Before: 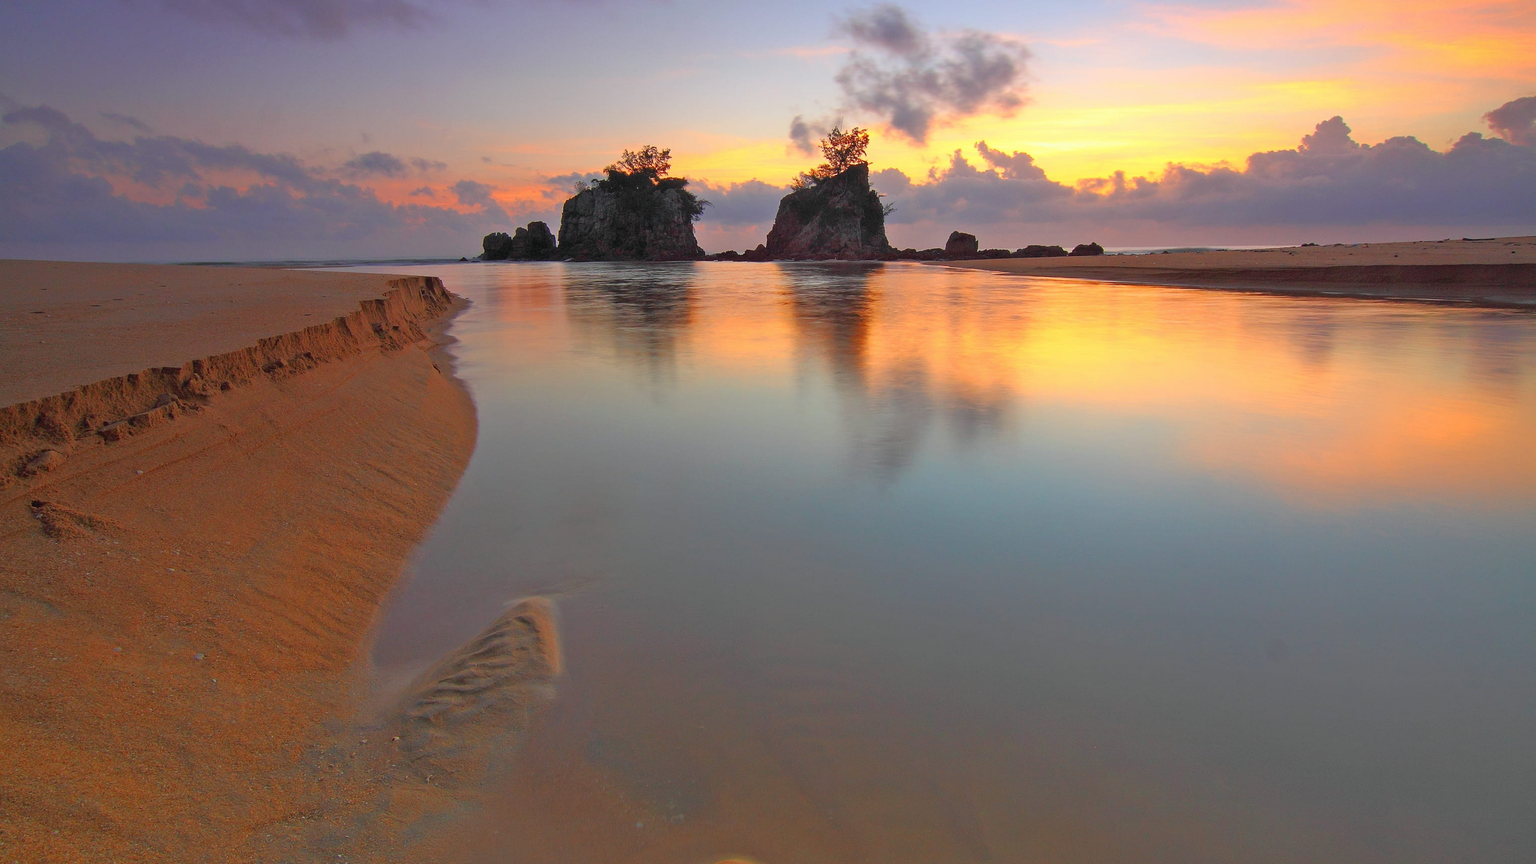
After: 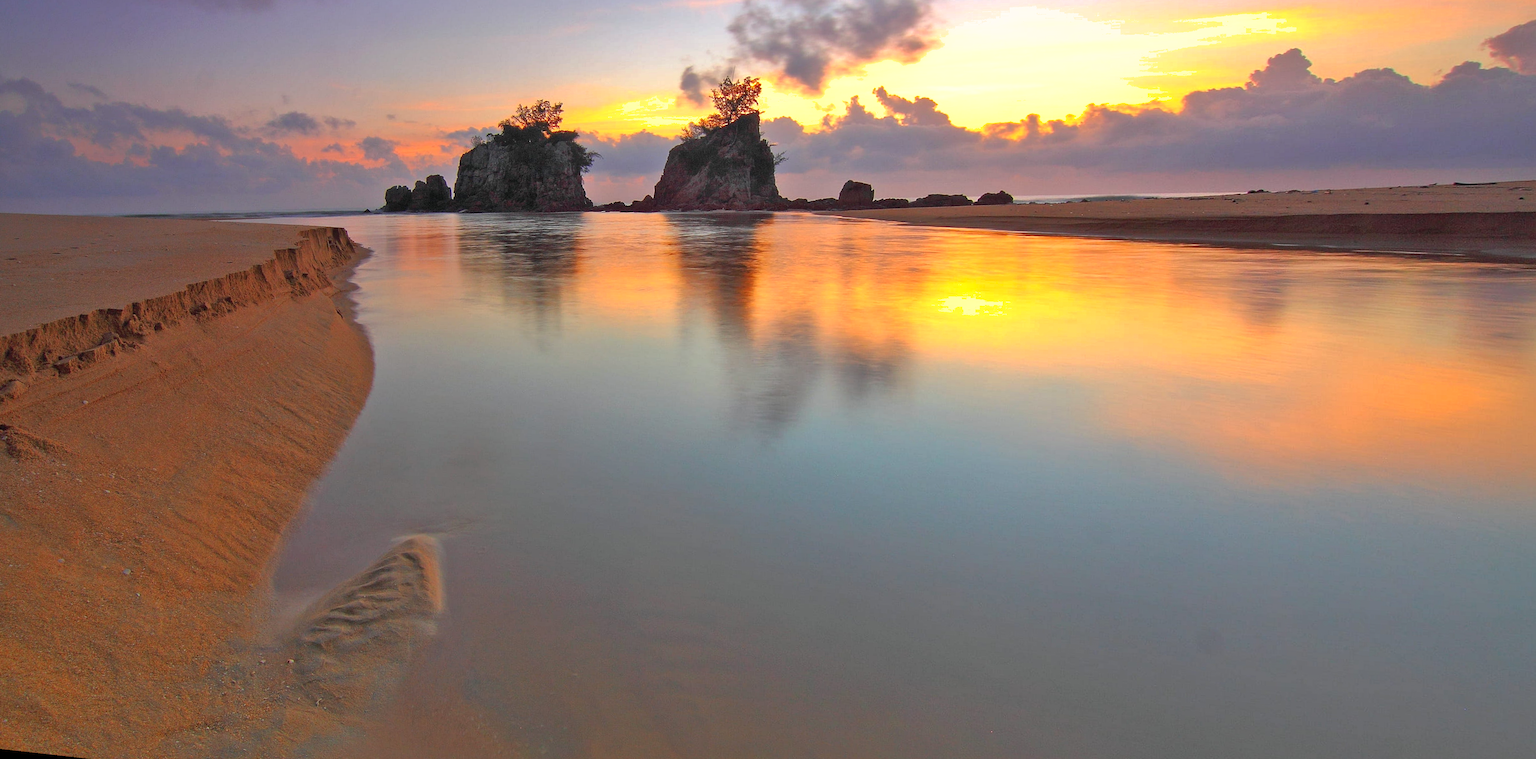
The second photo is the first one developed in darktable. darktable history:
rotate and perspective: rotation 1.69°, lens shift (vertical) -0.023, lens shift (horizontal) -0.291, crop left 0.025, crop right 0.988, crop top 0.092, crop bottom 0.842
shadows and highlights: on, module defaults
tone equalizer: -8 EV -0.417 EV, -7 EV -0.389 EV, -6 EV -0.333 EV, -5 EV -0.222 EV, -3 EV 0.222 EV, -2 EV 0.333 EV, -1 EV 0.389 EV, +0 EV 0.417 EV, edges refinement/feathering 500, mask exposure compensation -1.57 EV, preserve details no
